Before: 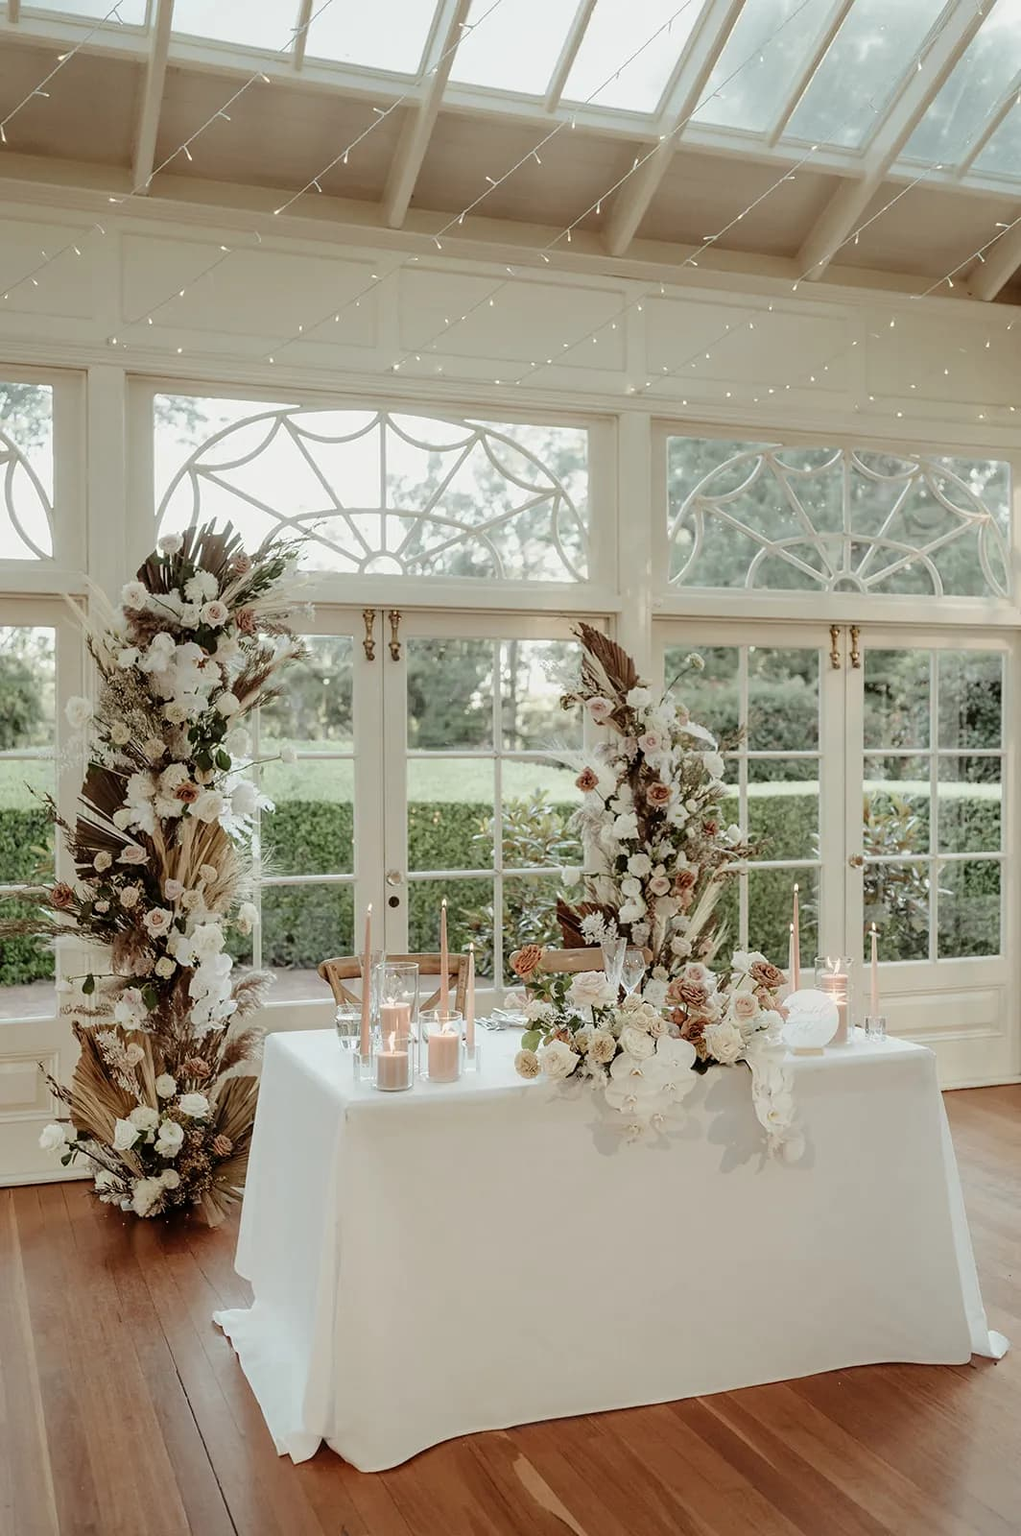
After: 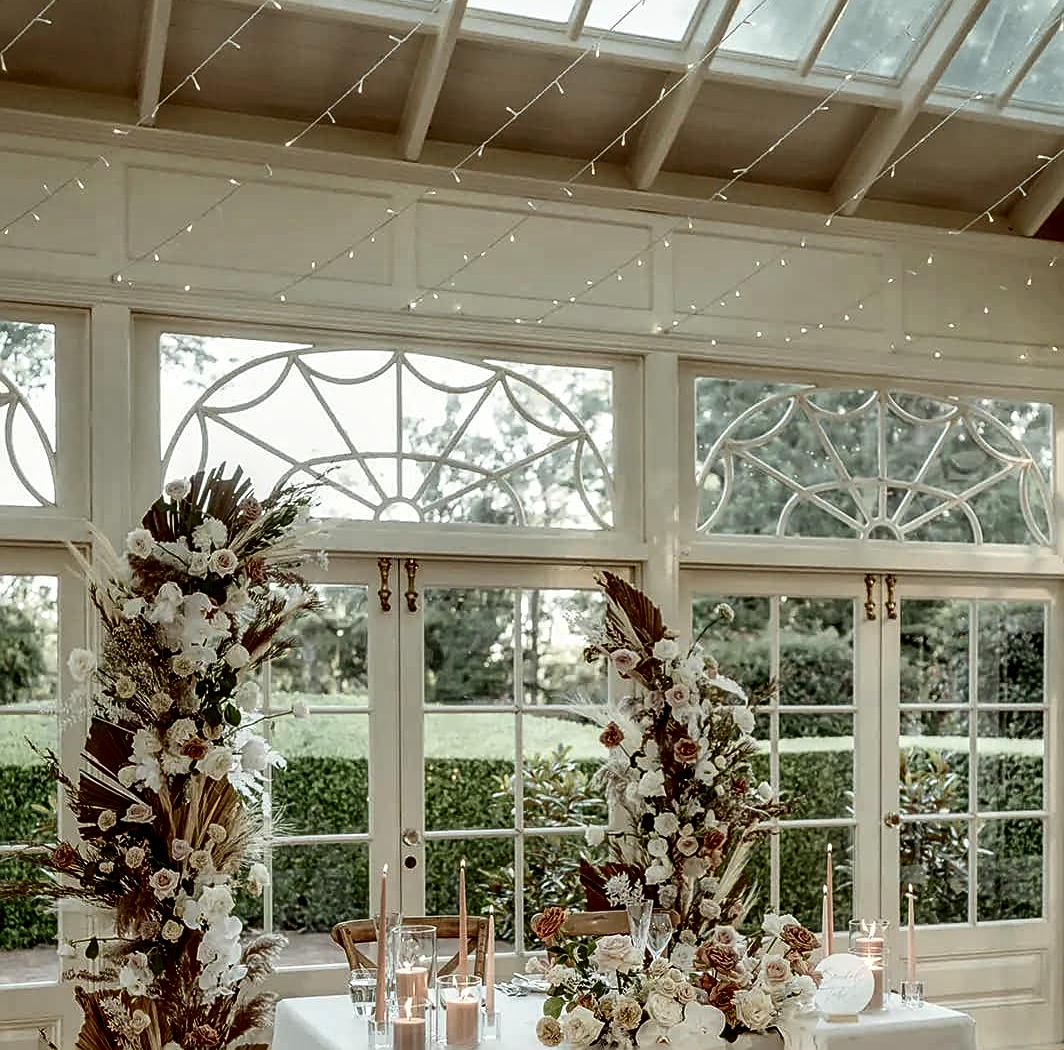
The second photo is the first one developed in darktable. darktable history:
sharpen: on, module defaults
tone curve: curves: ch0 [(0, 0) (0.641, 0.595) (1, 1)], color space Lab, linked channels, preserve colors none
contrast brightness saturation: contrast 0.22, brightness -0.19, saturation 0.24
crop and rotate: top 4.848%, bottom 29.503%
local contrast: detail 130%
shadows and highlights: shadows 12, white point adjustment 1.2, soften with gaussian
